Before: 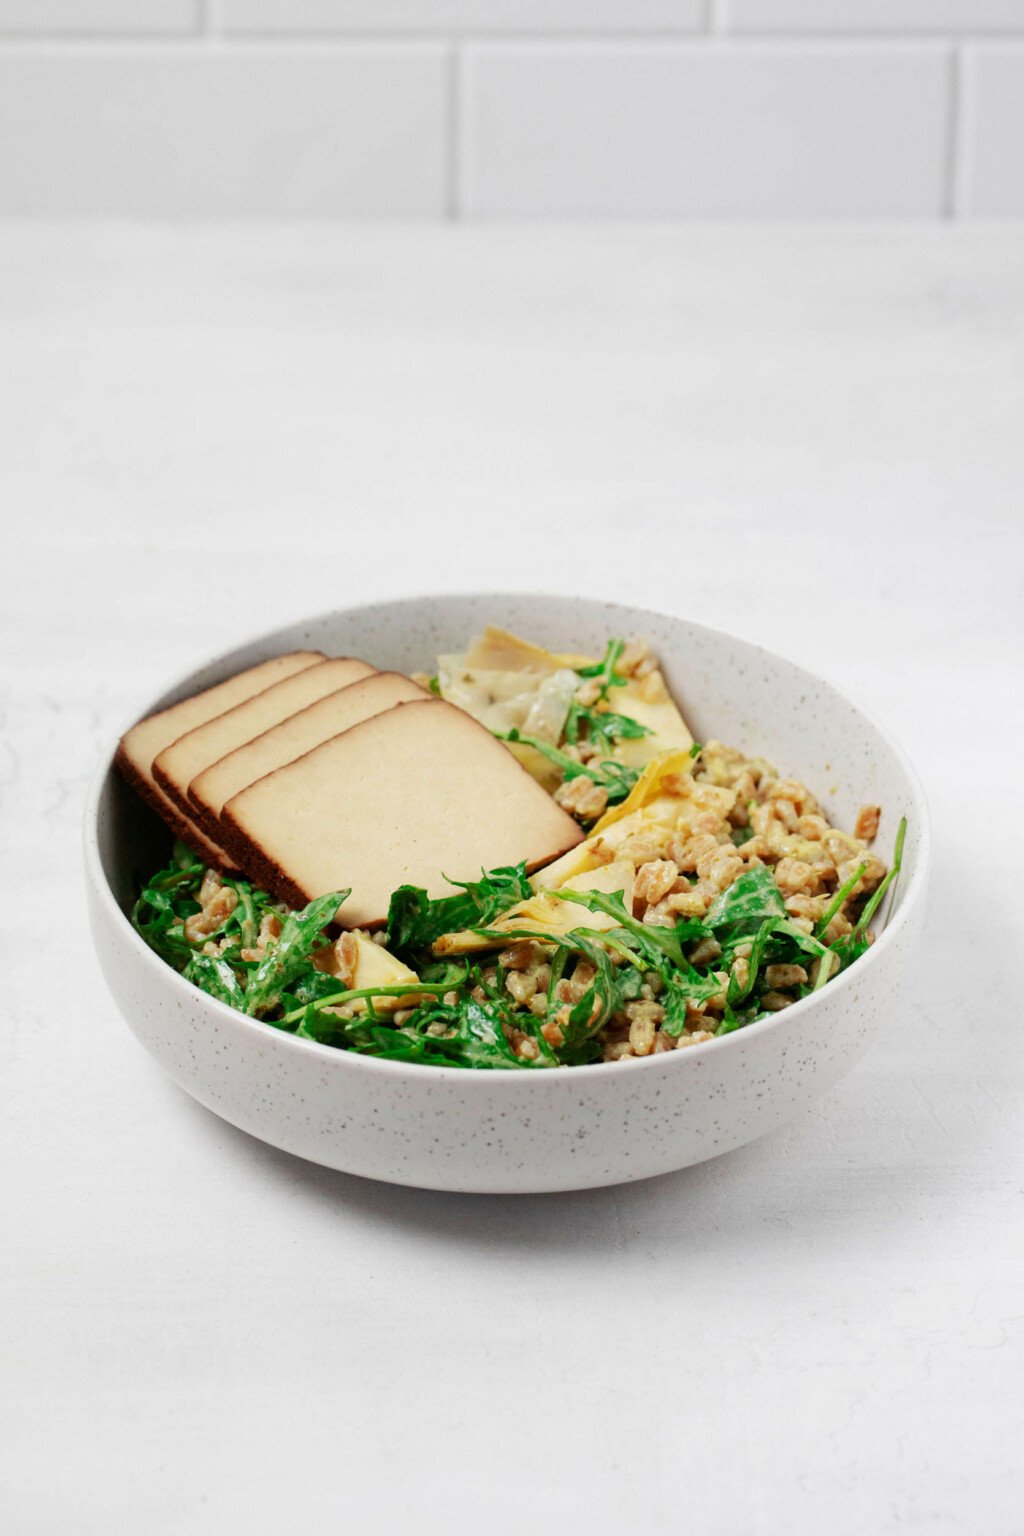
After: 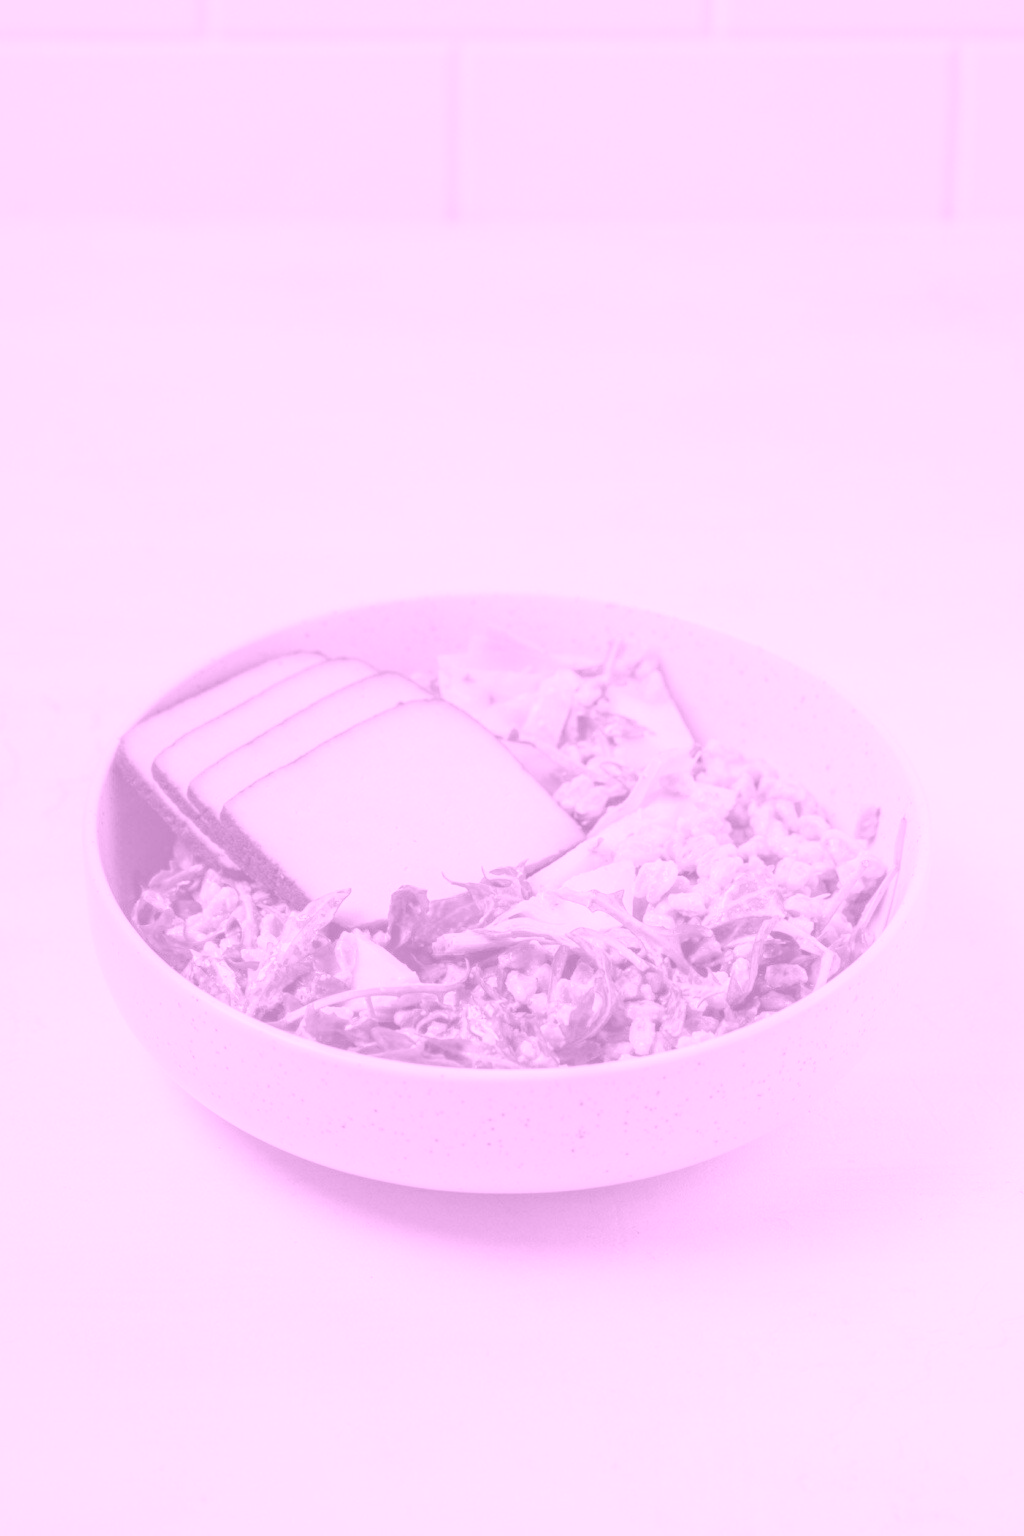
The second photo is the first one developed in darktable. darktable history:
contrast brightness saturation: brightness 0.13
shadows and highlights: shadows 25, highlights -25
colorize: hue 331.2°, saturation 75%, source mix 30.28%, lightness 70.52%, version 1
local contrast: highlights 60%, shadows 60%, detail 160%
